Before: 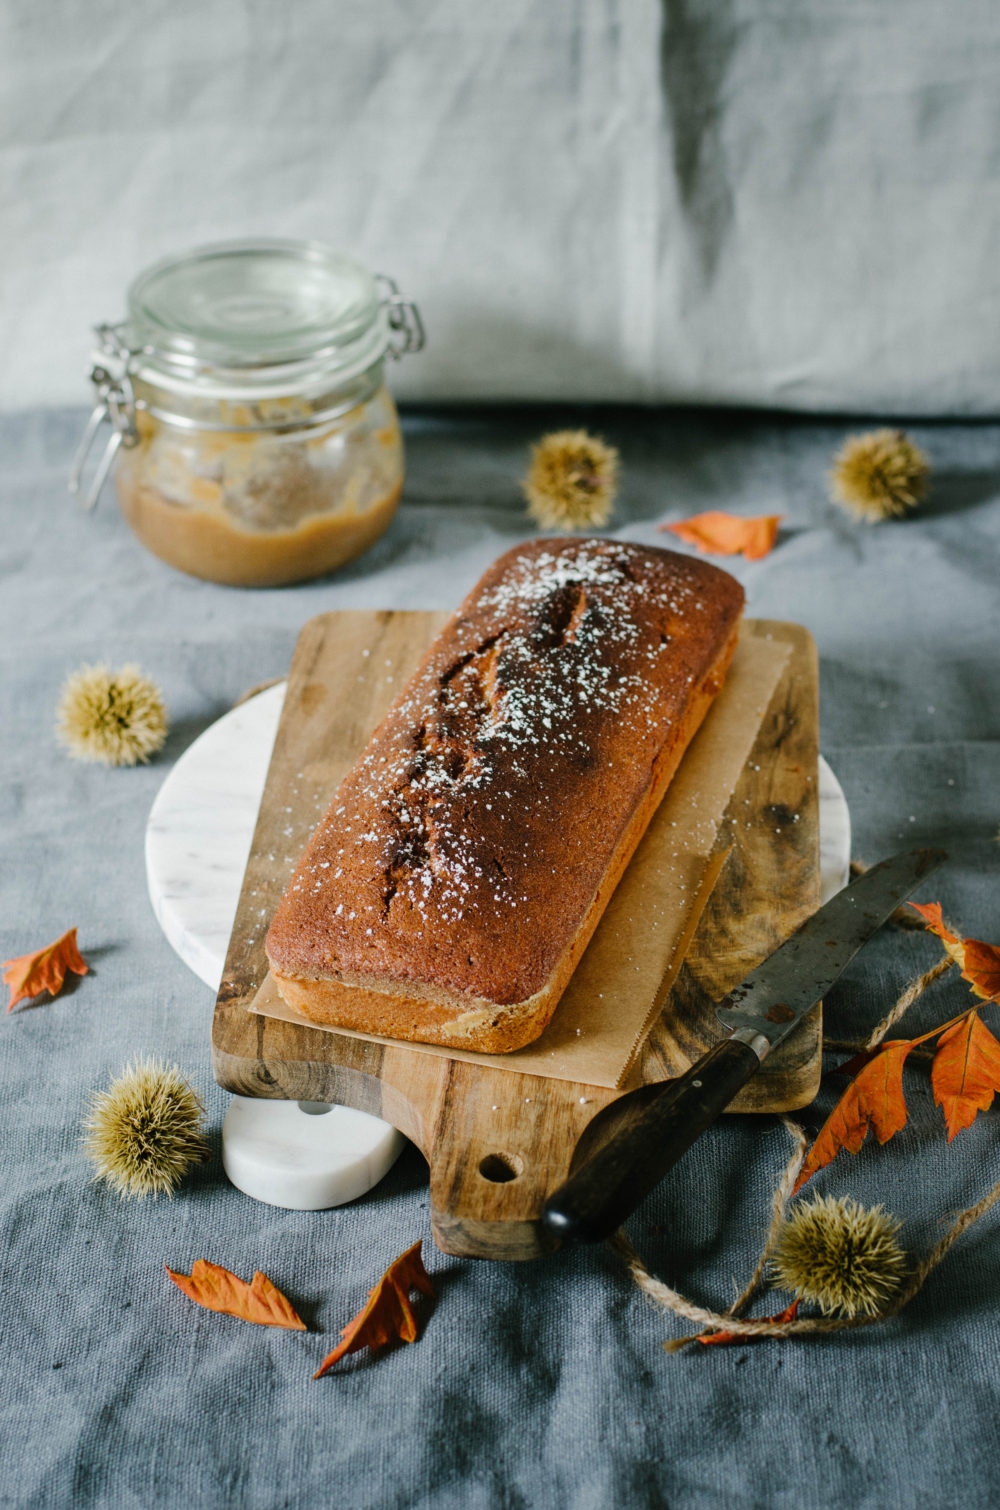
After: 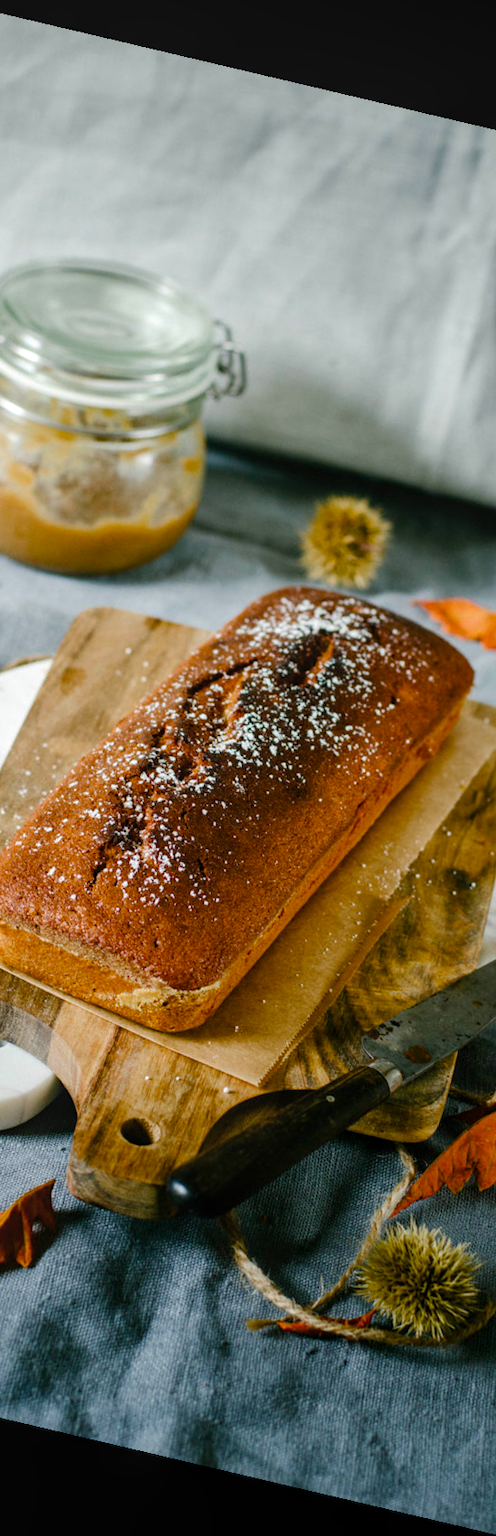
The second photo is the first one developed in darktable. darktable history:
color contrast: green-magenta contrast 1.1, blue-yellow contrast 1.1, unbound 0
crop: left 31.229%, right 27.105%
color balance rgb: linear chroma grading › shadows 16%, perceptual saturation grading › global saturation 8%, perceptual saturation grading › shadows 4%, perceptual brilliance grading › global brilliance 2%, perceptual brilliance grading › highlights 8%, perceptual brilliance grading › shadows -4%, global vibrance 16%, saturation formula JzAzBz (2021)
white balance: red 1, blue 1
exposure: black level correction 0.002, compensate highlight preservation false
contrast brightness saturation: saturation -0.1
rotate and perspective: rotation 13.27°, automatic cropping off
local contrast: detail 110%
